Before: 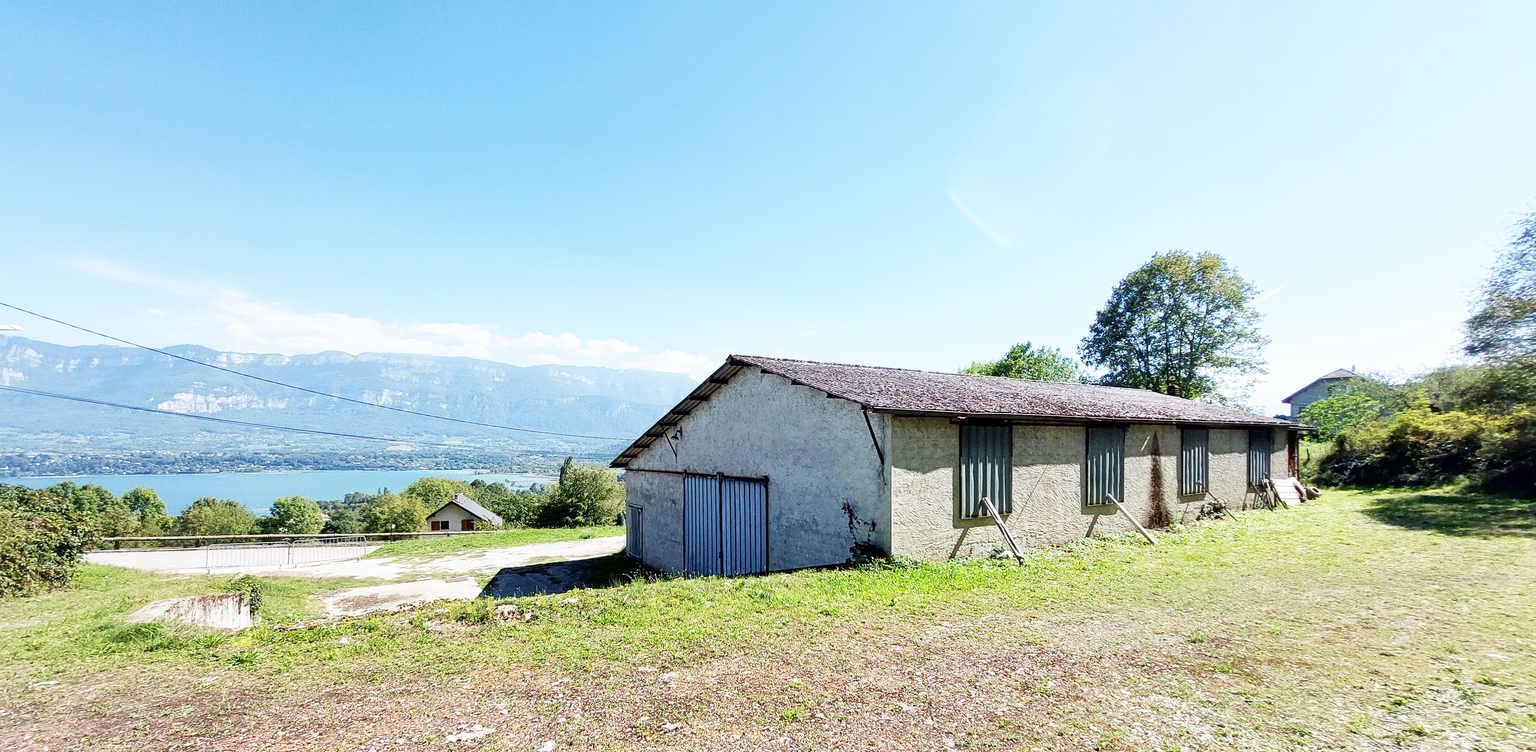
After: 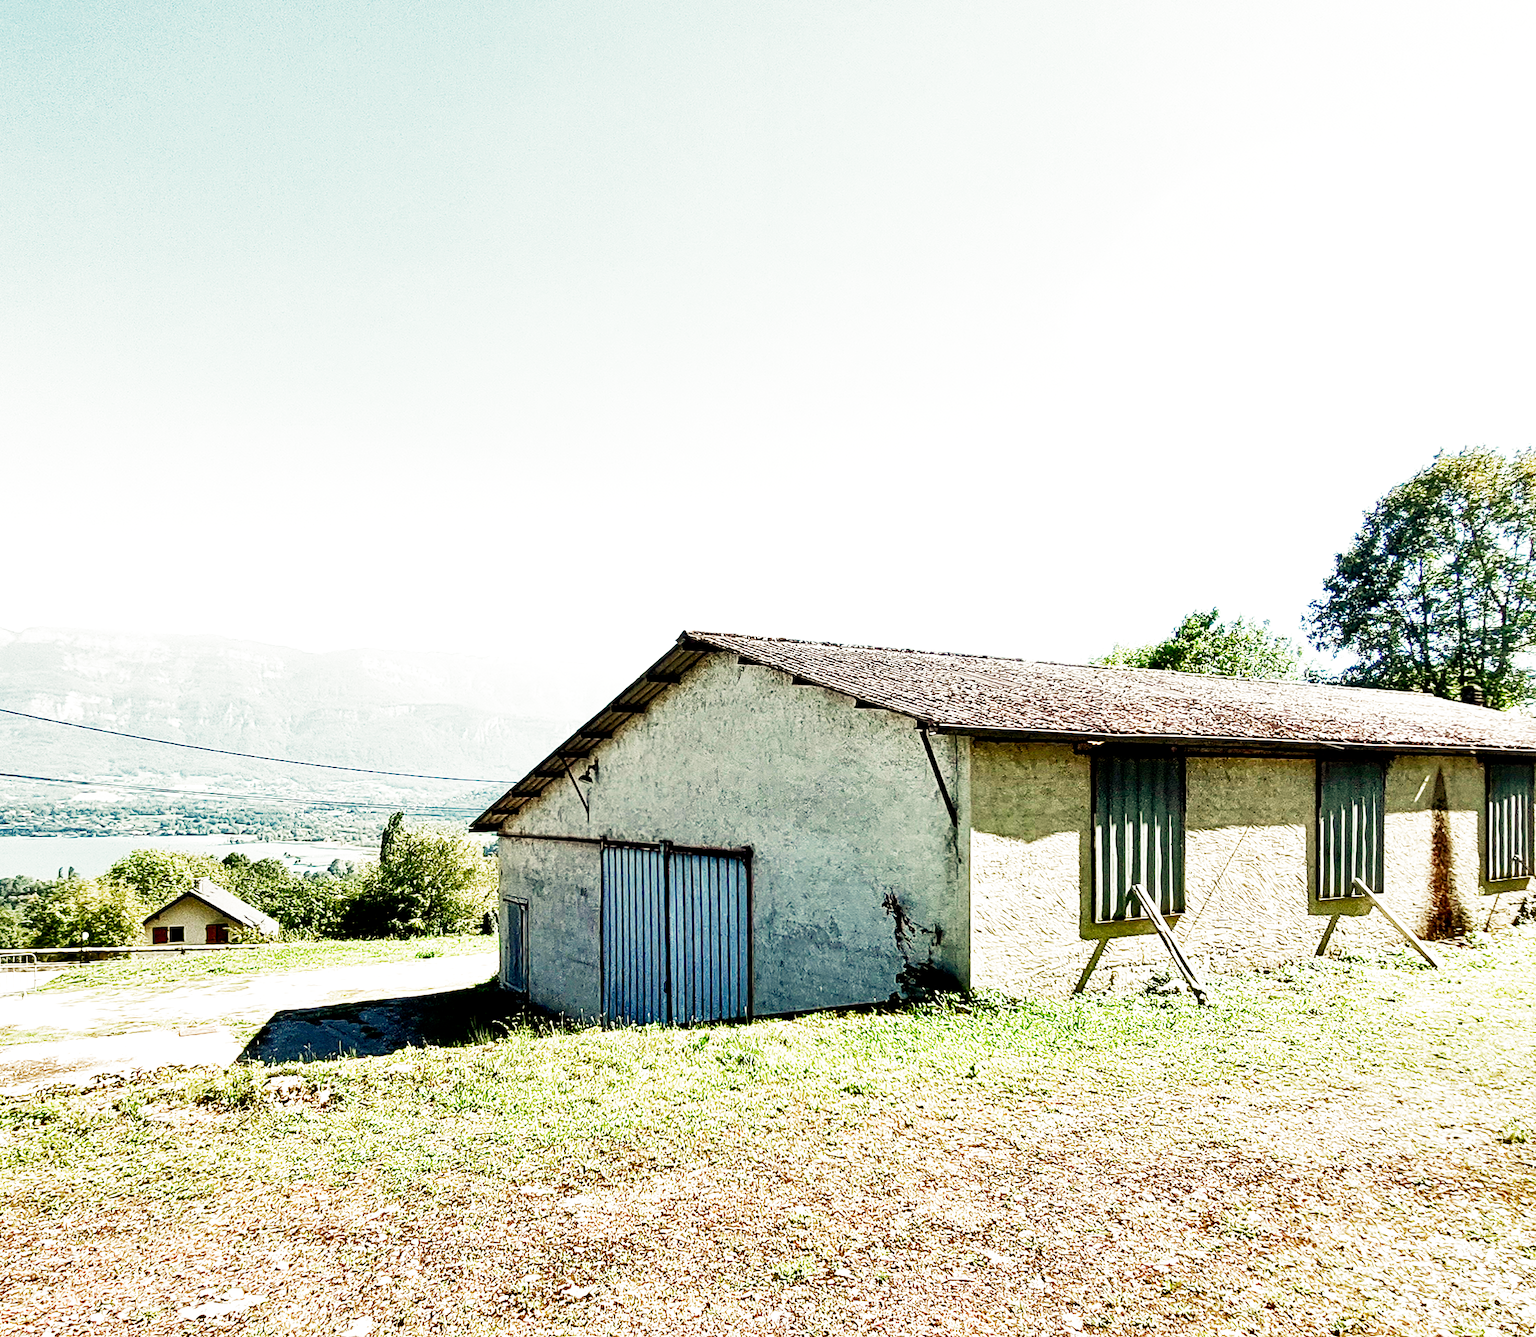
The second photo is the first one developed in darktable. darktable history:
white balance: red 1.08, blue 0.791
shadows and highlights: low approximation 0.01, soften with gaussian
crop and rotate: left 22.516%, right 21.234%
filmic rgb: middle gray luminance 10%, black relative exposure -8.61 EV, white relative exposure 3.3 EV, threshold 6 EV, target black luminance 0%, hardness 5.2, latitude 44.69%, contrast 1.302, highlights saturation mix 5%, shadows ↔ highlights balance 24.64%, add noise in highlights 0, preserve chrominance no, color science v3 (2019), use custom middle-gray values true, iterations of high-quality reconstruction 0, contrast in highlights soft, enable highlight reconstruction true
